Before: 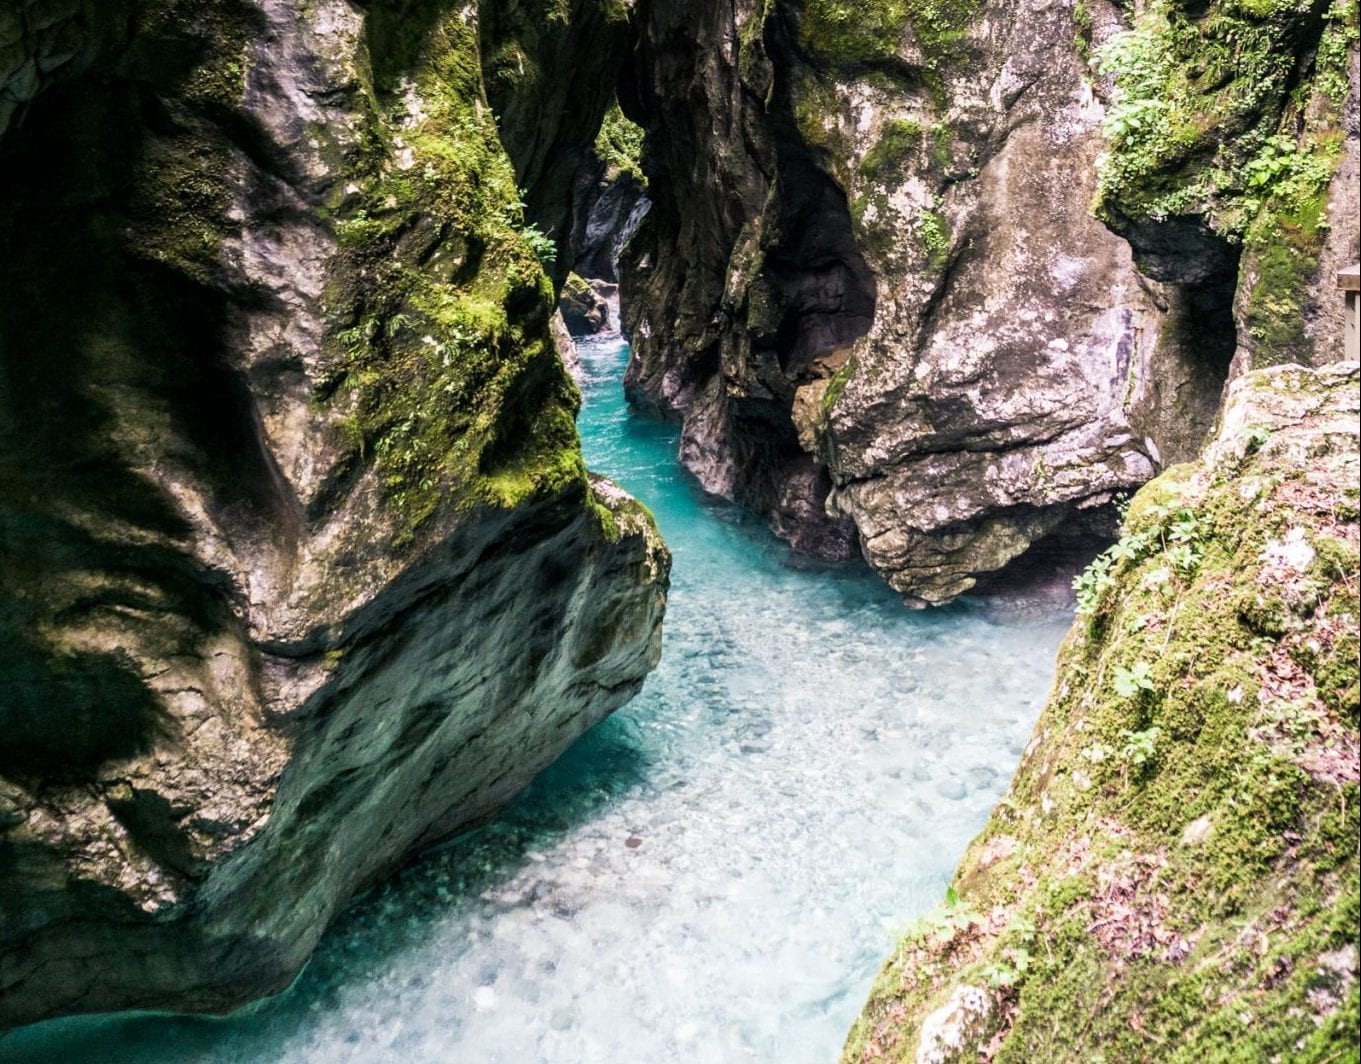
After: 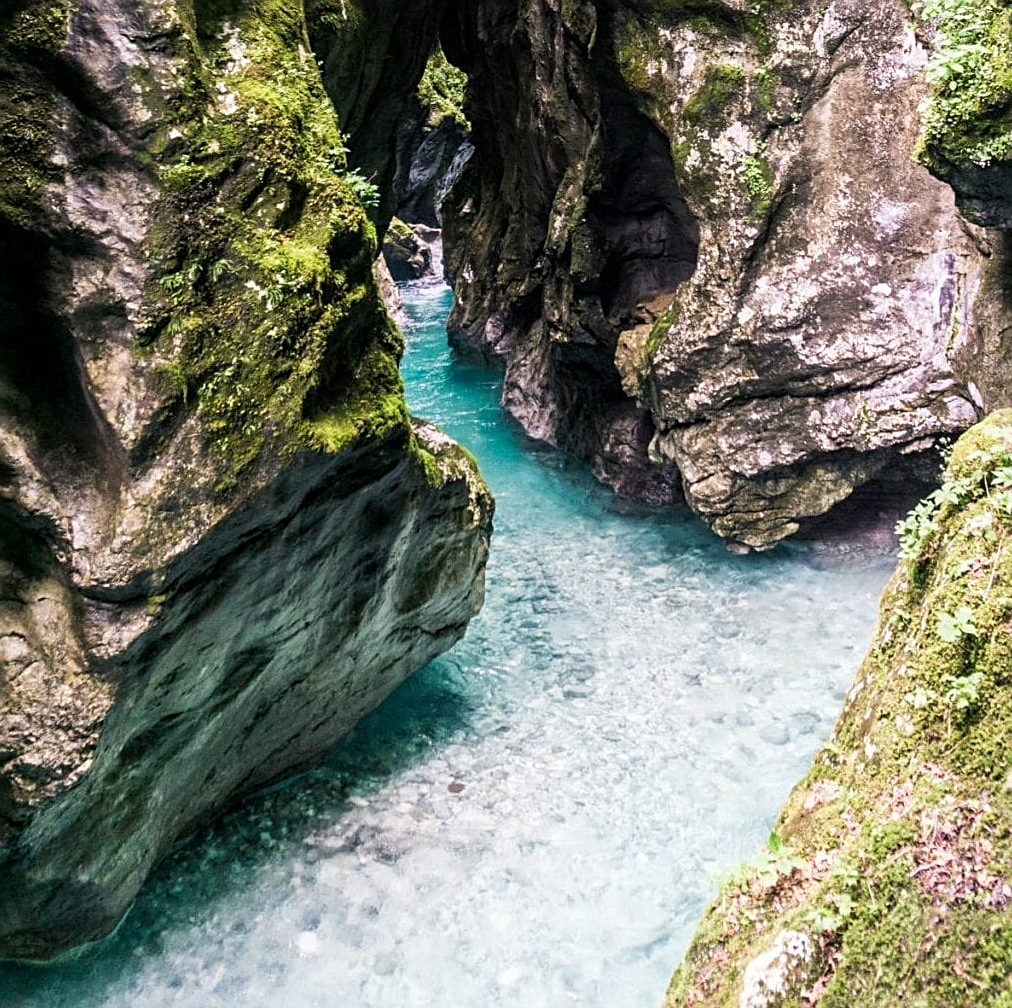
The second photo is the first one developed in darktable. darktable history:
crop and rotate: left 13.121%, top 5.257%, right 12.518%
sharpen: radius 2.18, amount 0.379, threshold 0.003
